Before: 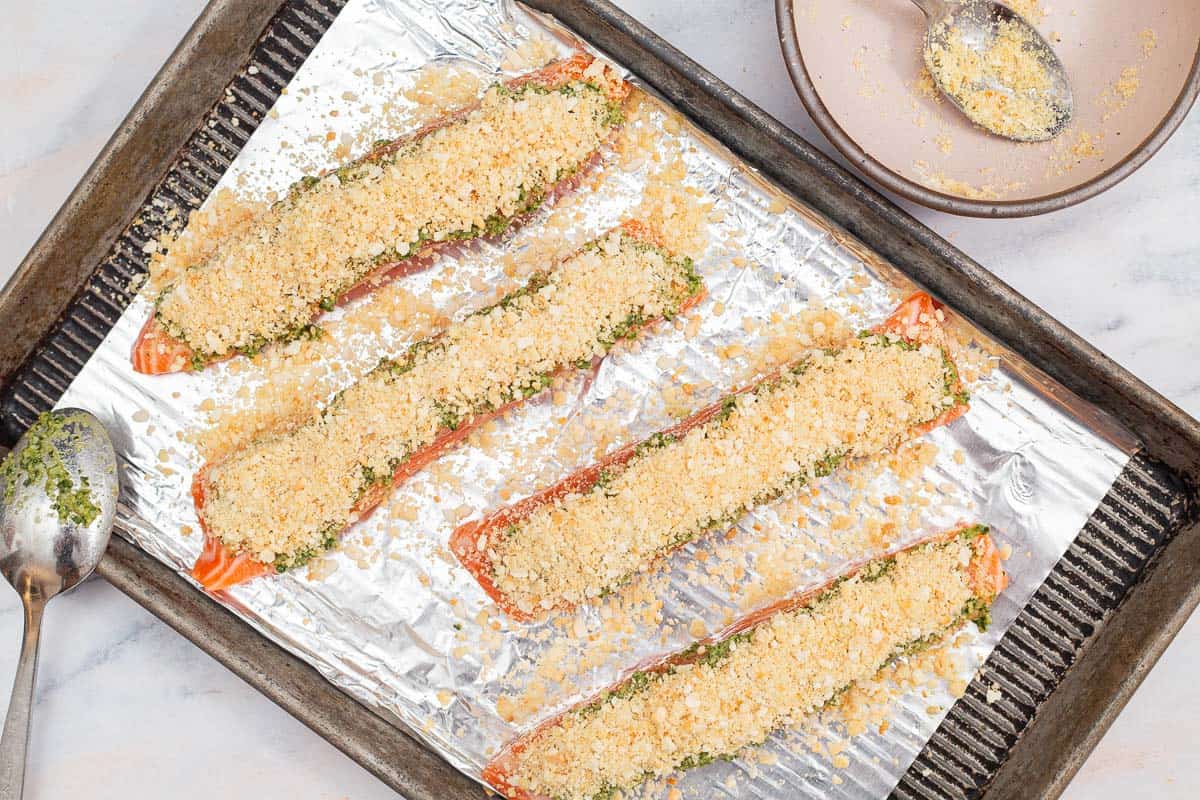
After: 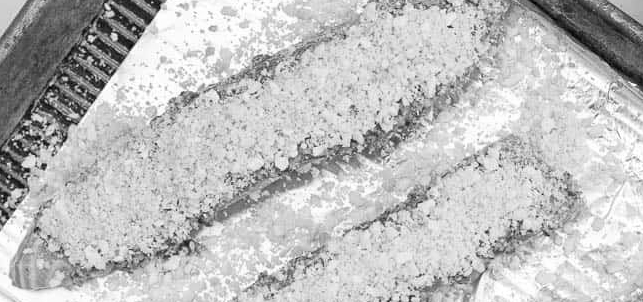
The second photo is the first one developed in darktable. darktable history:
crop: left 10.121%, top 10.631%, right 36.218%, bottom 51.526%
monochrome: on, module defaults
tone equalizer: on, module defaults
exposure: black level correction 0.001, compensate highlight preservation false
white balance: red 1, blue 1
